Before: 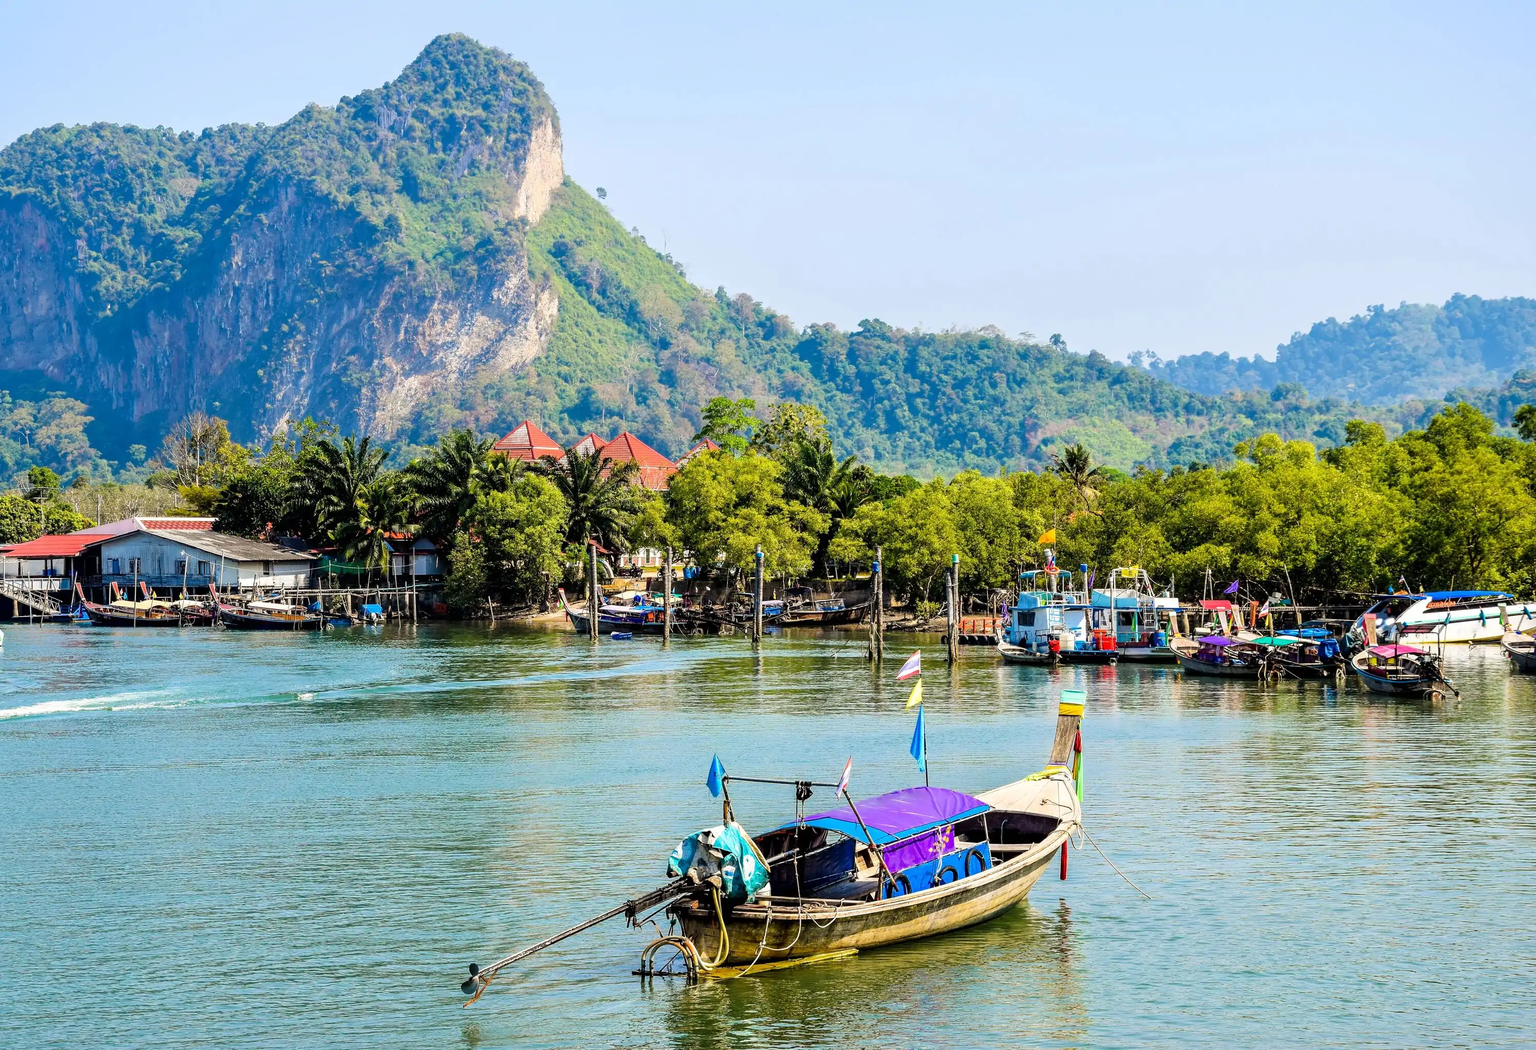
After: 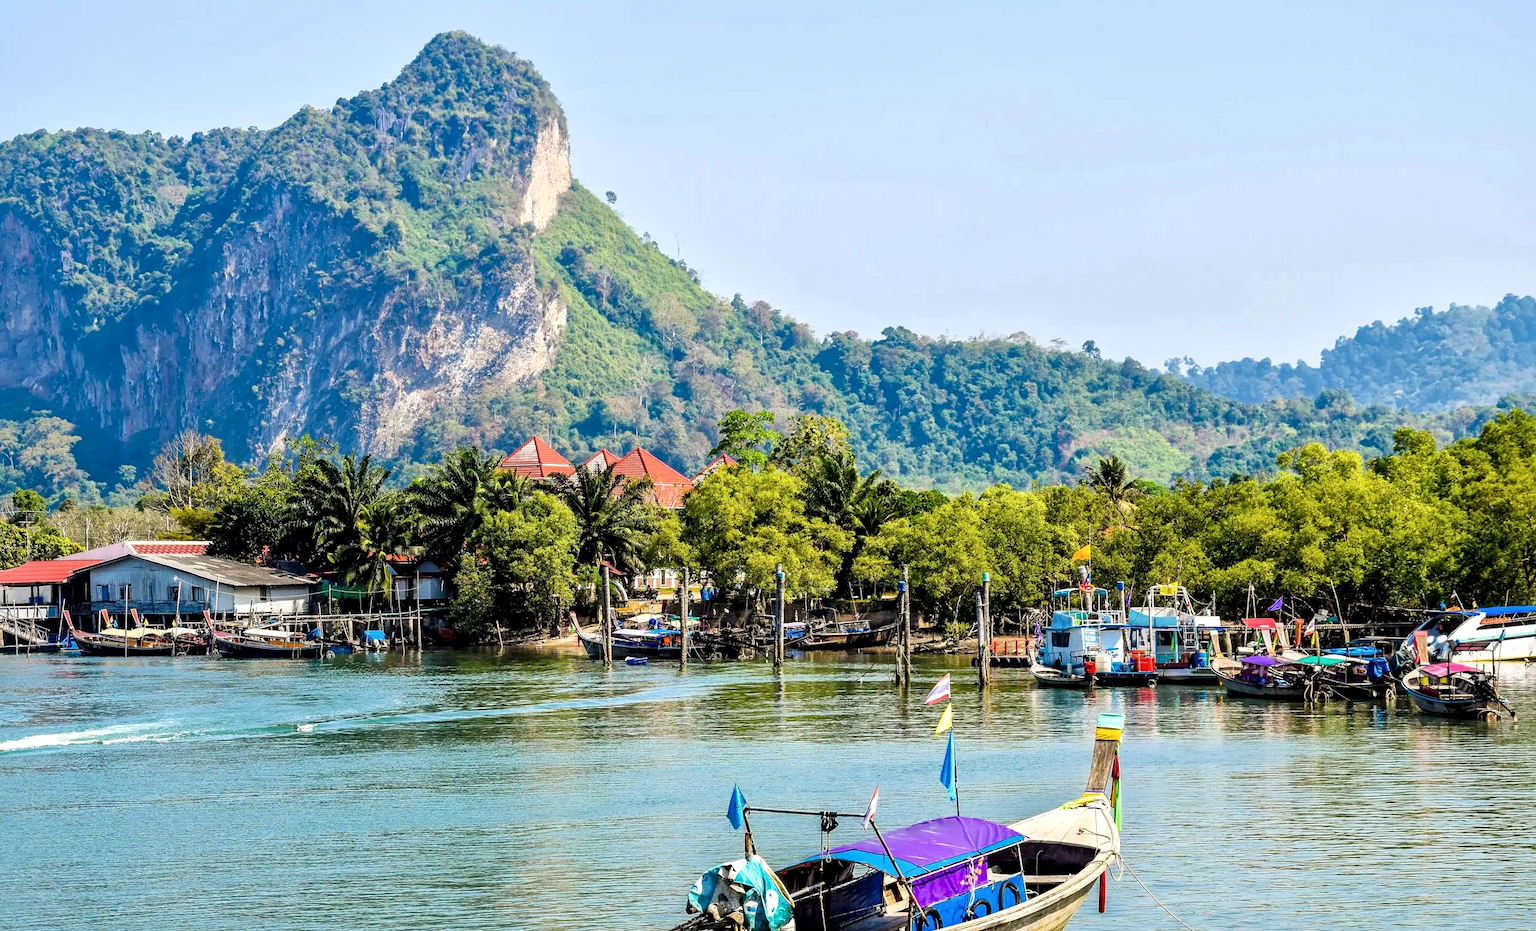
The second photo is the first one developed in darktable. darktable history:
crop and rotate: angle 0.512°, left 0.399%, right 2.974%, bottom 14.243%
local contrast: mode bilateral grid, contrast 20, coarseness 51, detail 149%, midtone range 0.2
